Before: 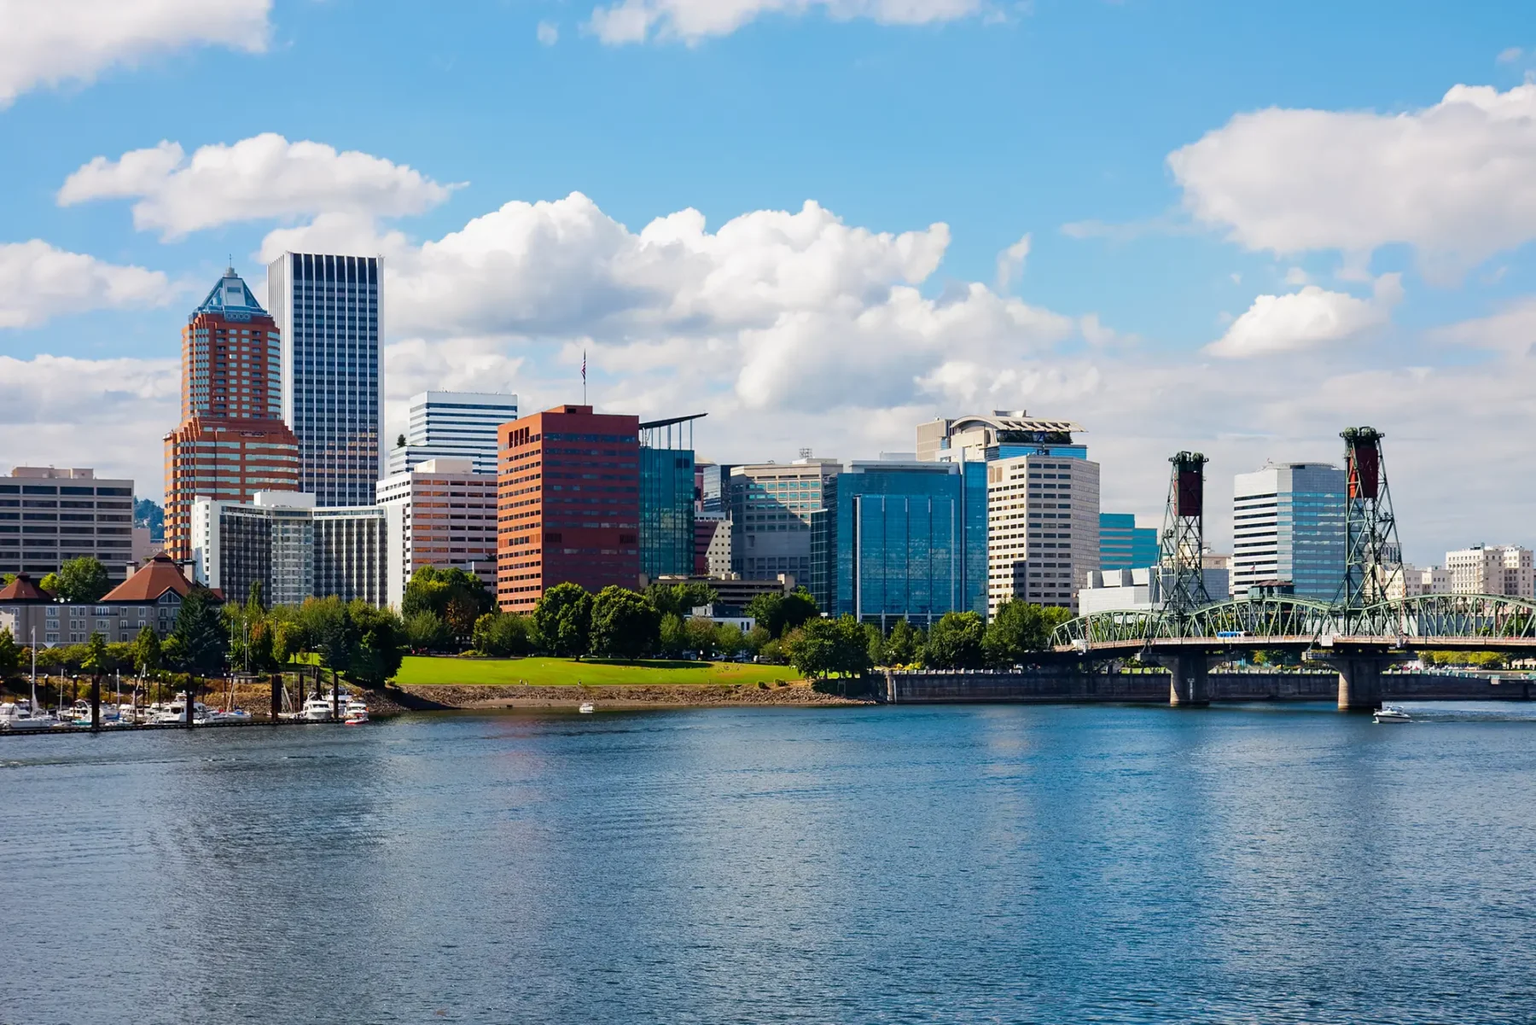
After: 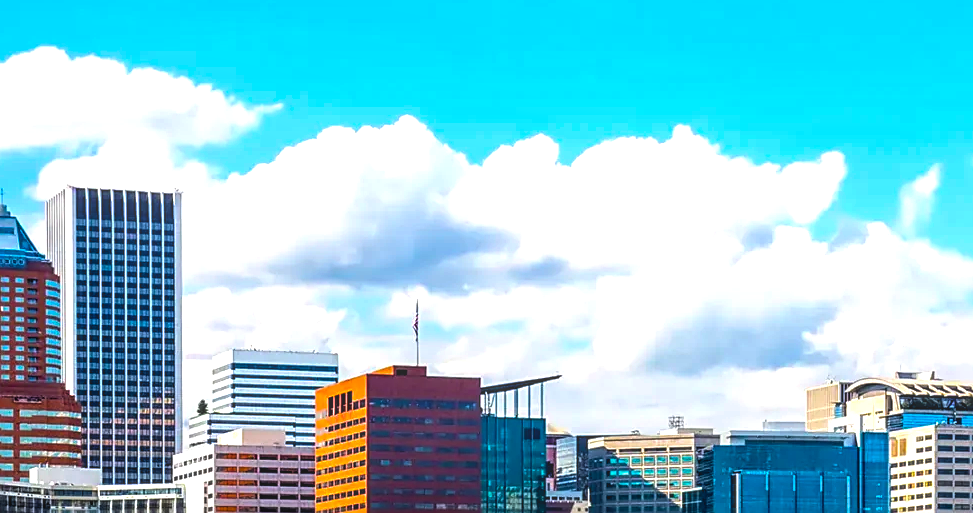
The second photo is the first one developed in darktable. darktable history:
local contrast: highlights 4%, shadows 7%, detail 133%
sharpen: on, module defaults
crop: left 14.911%, top 9.126%, right 31.016%, bottom 48.131%
color balance rgb: perceptual saturation grading › global saturation 74.165%, perceptual saturation grading › shadows -31.055%, perceptual brilliance grading › highlights 20.483%, perceptual brilliance grading › mid-tones 19.978%, perceptual brilliance grading › shadows -20.743%, global vibrance 26.298%, contrast 6.038%
